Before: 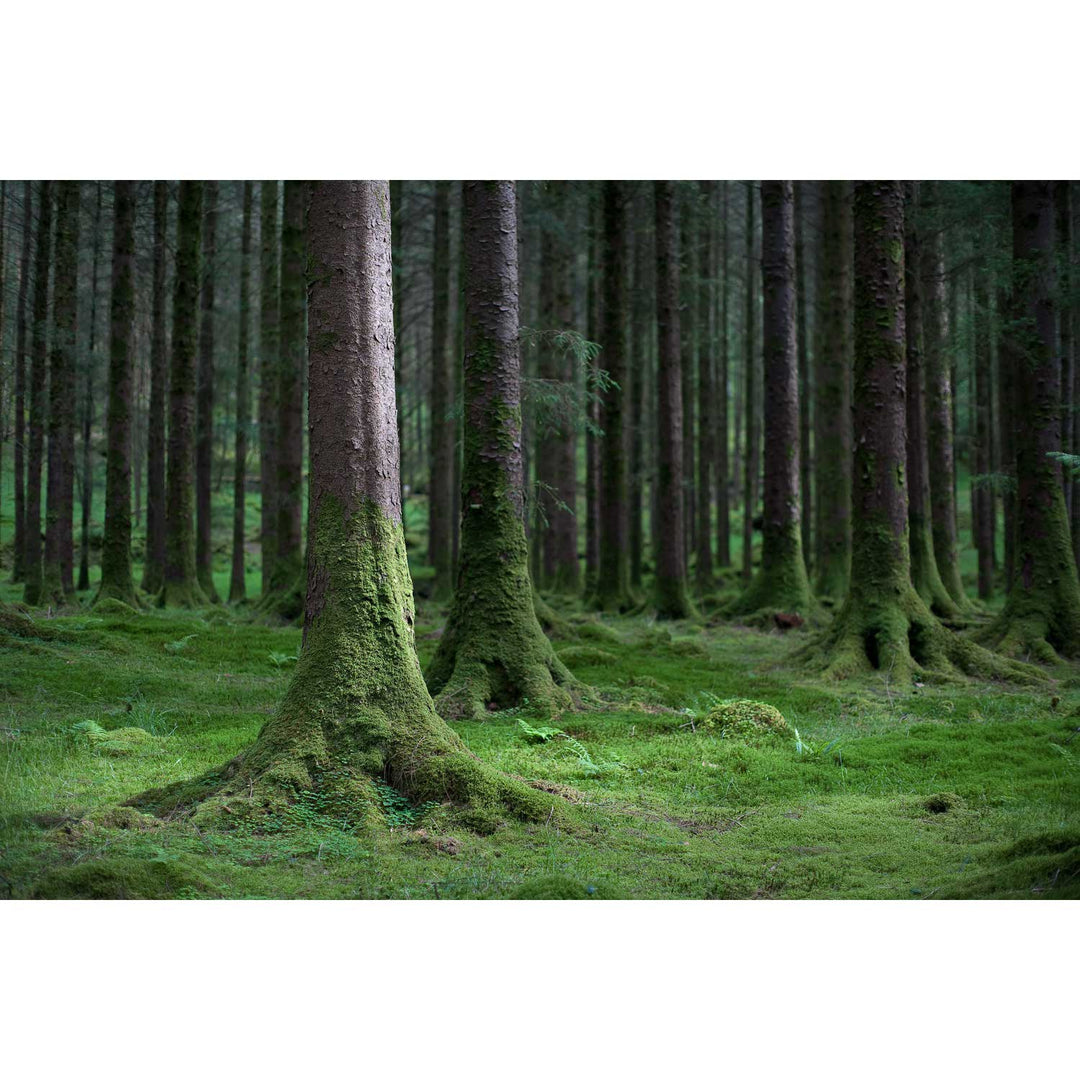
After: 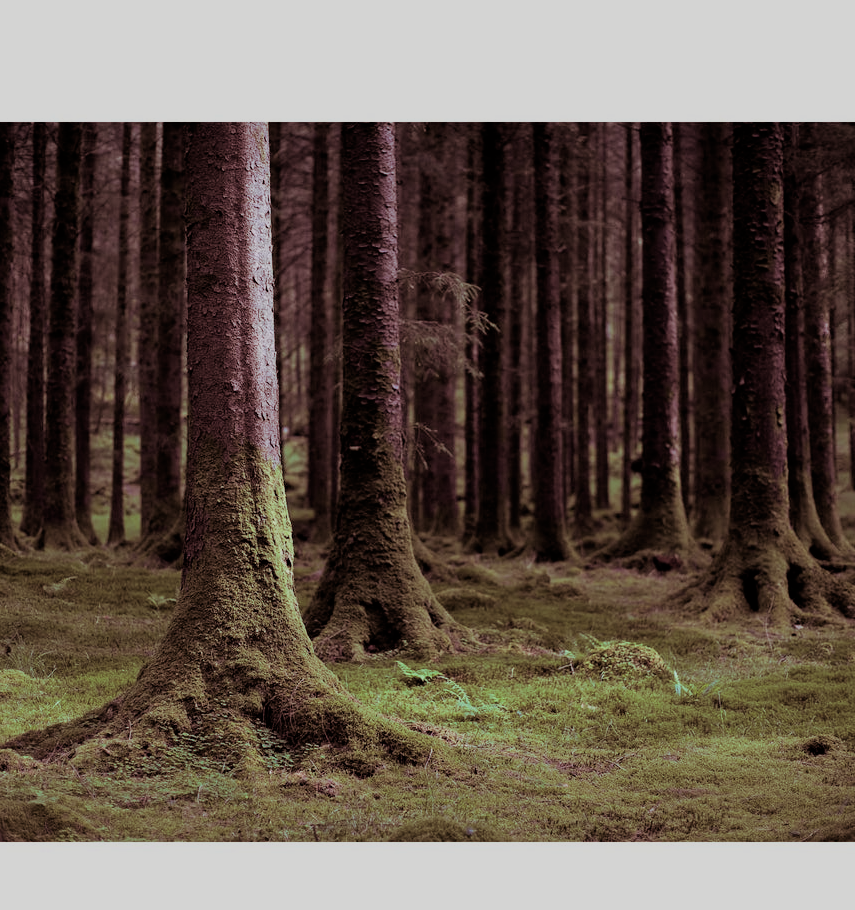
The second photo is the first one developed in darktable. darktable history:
split-toning: on, module defaults
crop: left 11.225%, top 5.381%, right 9.565%, bottom 10.314%
filmic rgb: black relative exposure -6.68 EV, white relative exposure 4.56 EV, hardness 3.25
